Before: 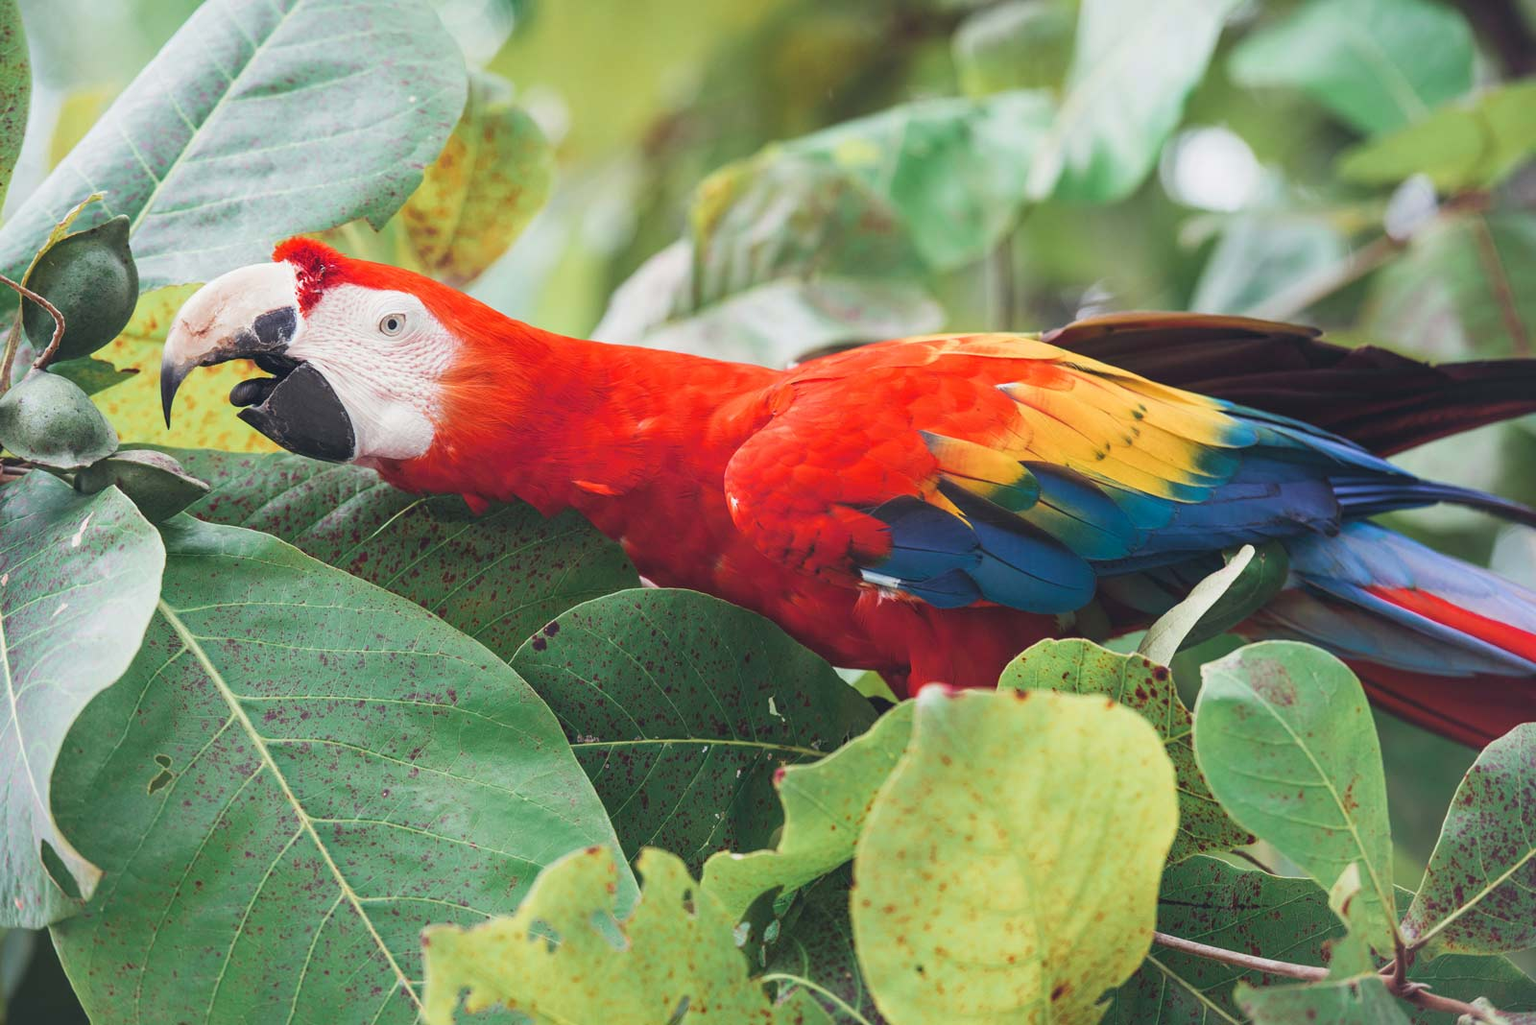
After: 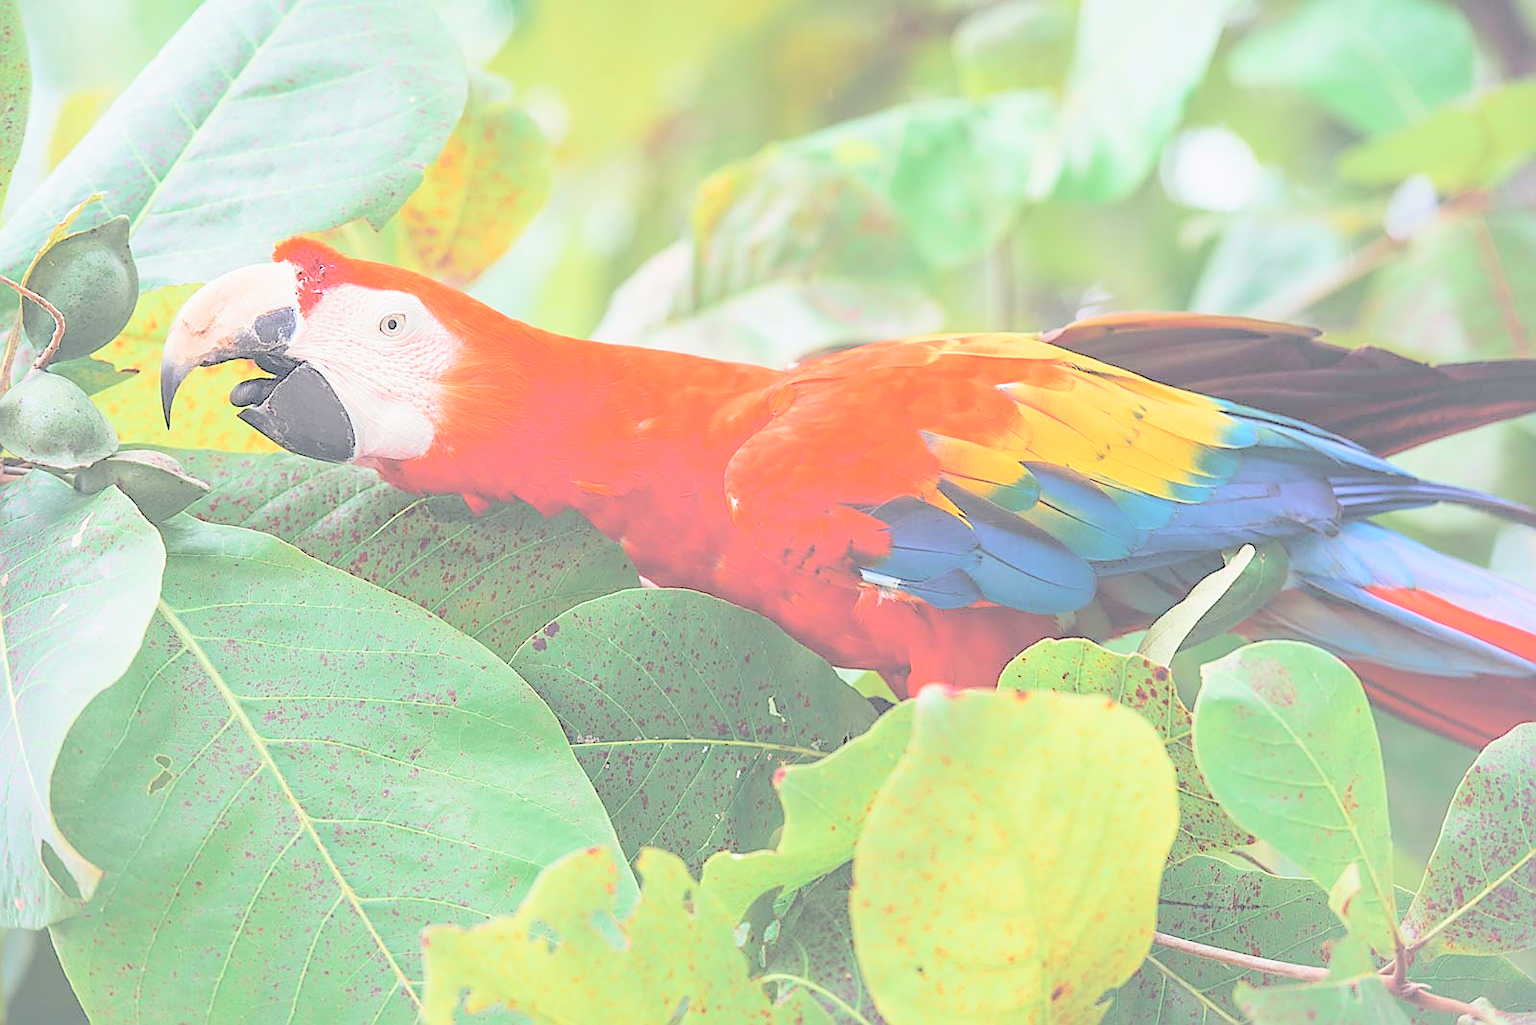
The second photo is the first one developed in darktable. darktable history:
sharpen: radius 1.366, amount 1.235, threshold 0.811
levels: levels [0.018, 0.493, 1]
contrast brightness saturation: brightness 0.994
